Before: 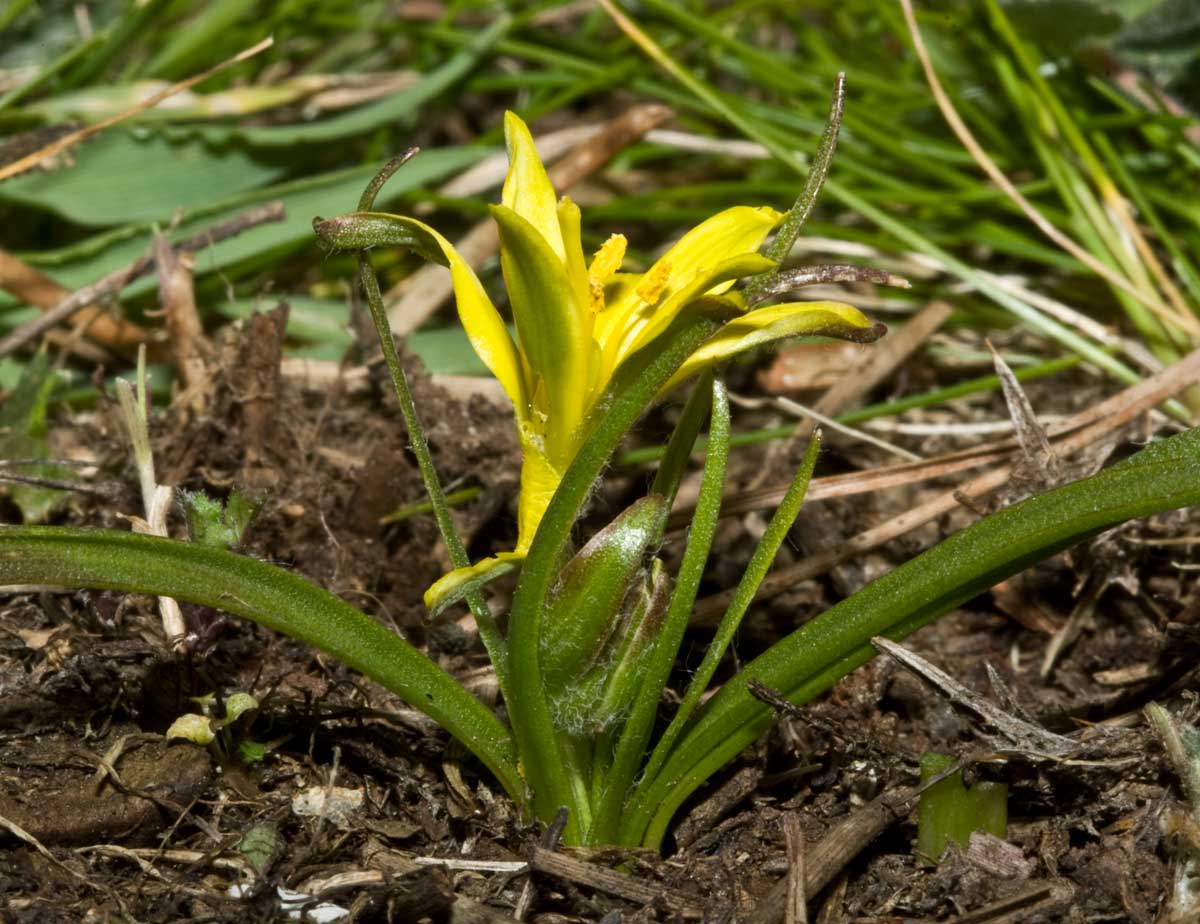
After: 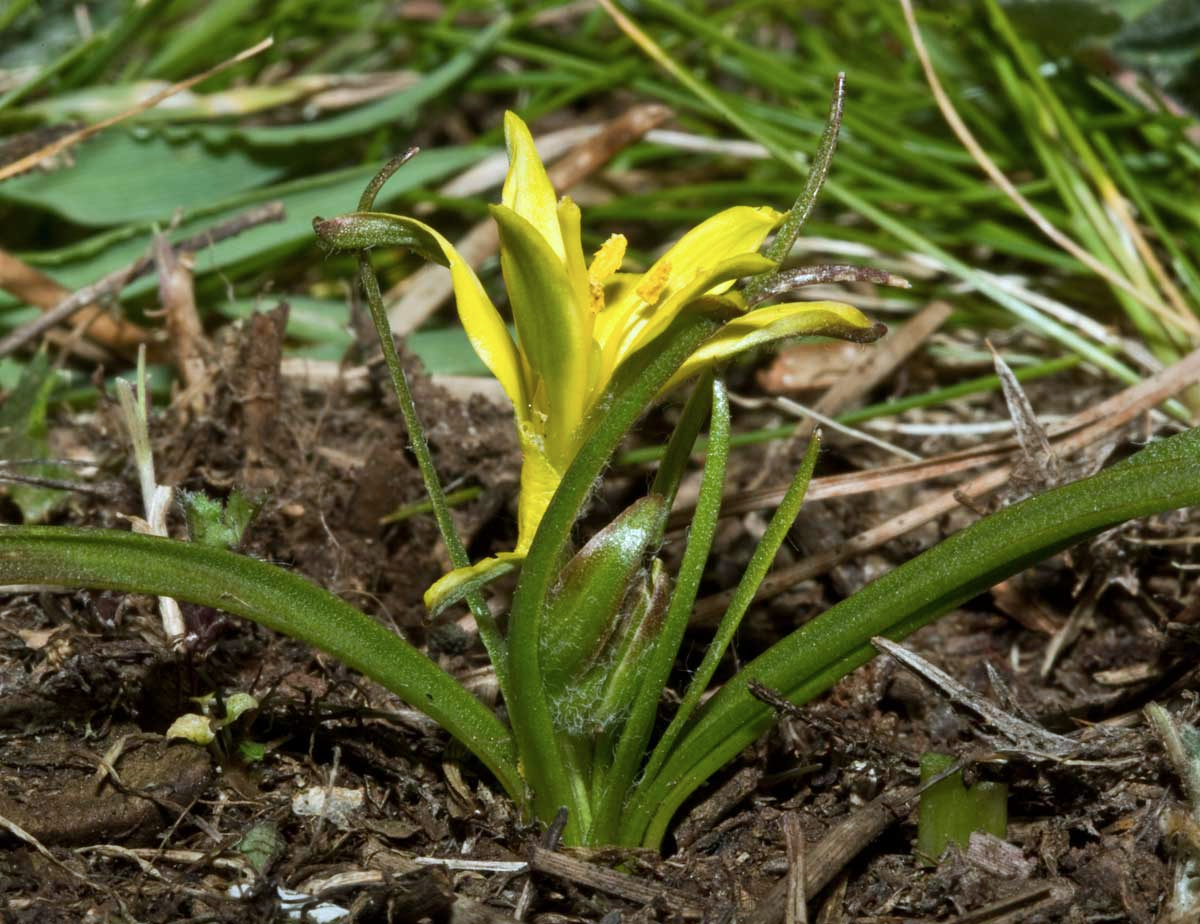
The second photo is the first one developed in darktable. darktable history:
color correction: highlights a* -4.05, highlights b* -10.67
